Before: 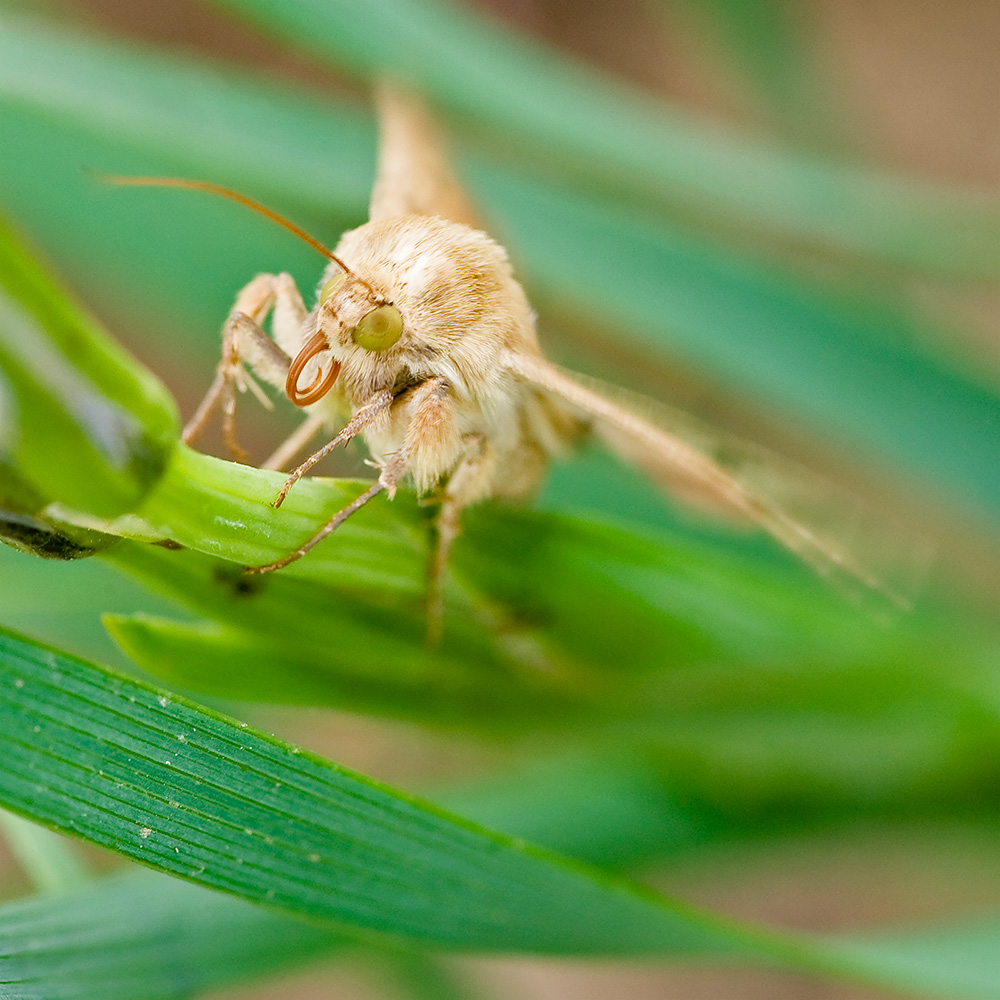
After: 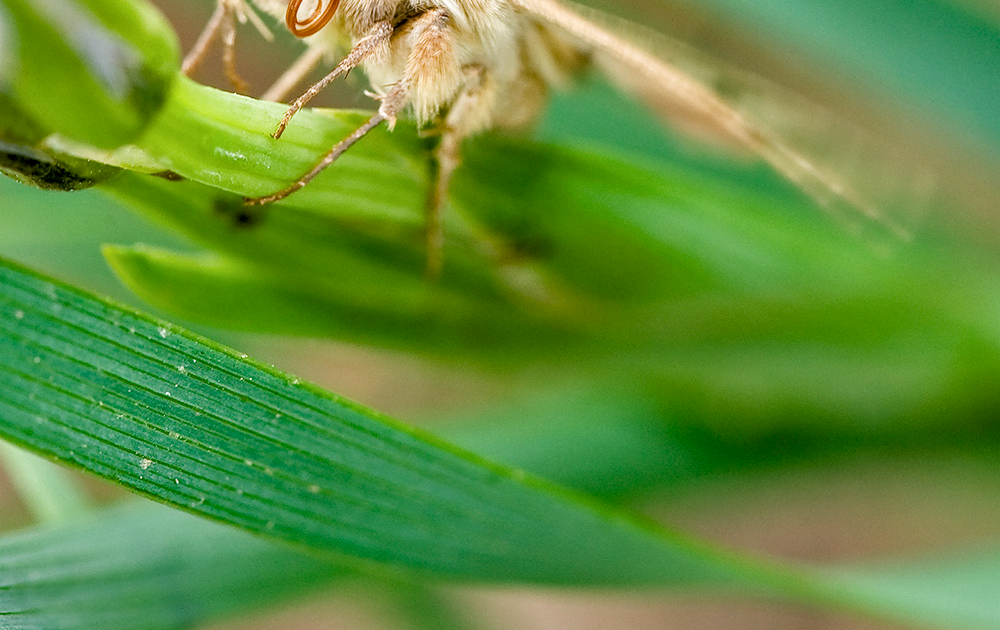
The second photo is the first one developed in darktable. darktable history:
local contrast: detail 130%
crop and rotate: top 36.908%
